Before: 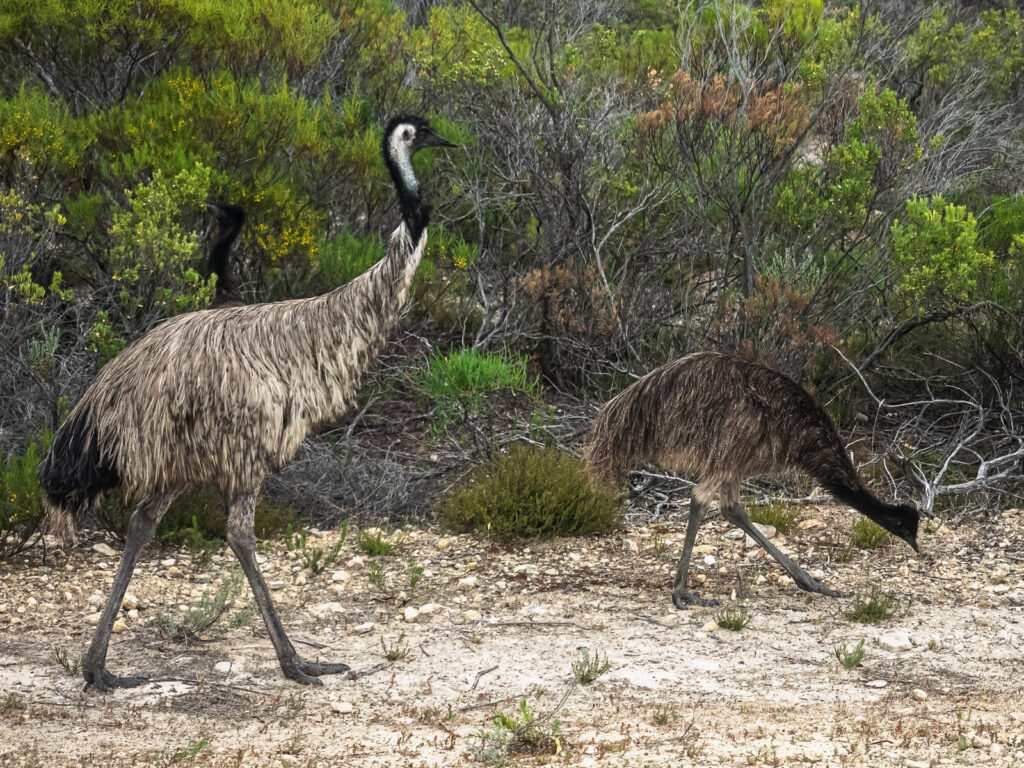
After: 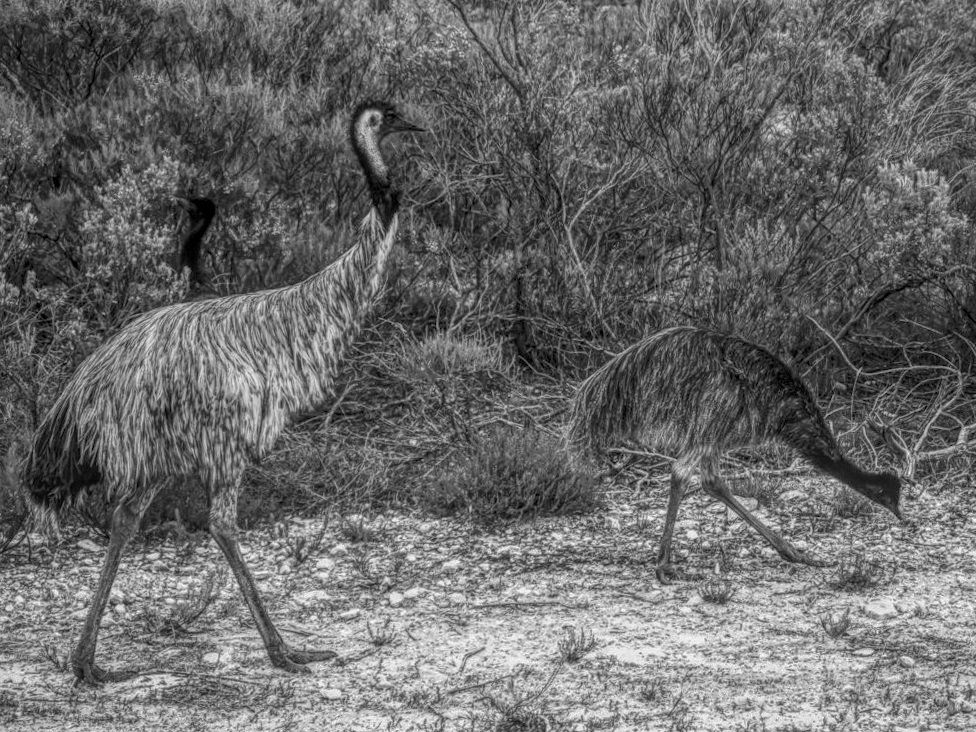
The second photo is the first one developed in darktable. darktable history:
local contrast: highlights 20%, shadows 30%, detail 200%, midtone range 0.2
rotate and perspective: rotation -2.12°, lens shift (vertical) 0.009, lens shift (horizontal) -0.008, automatic cropping original format, crop left 0.036, crop right 0.964, crop top 0.05, crop bottom 0.959
monochrome: a 2.21, b -1.33, size 2.2
